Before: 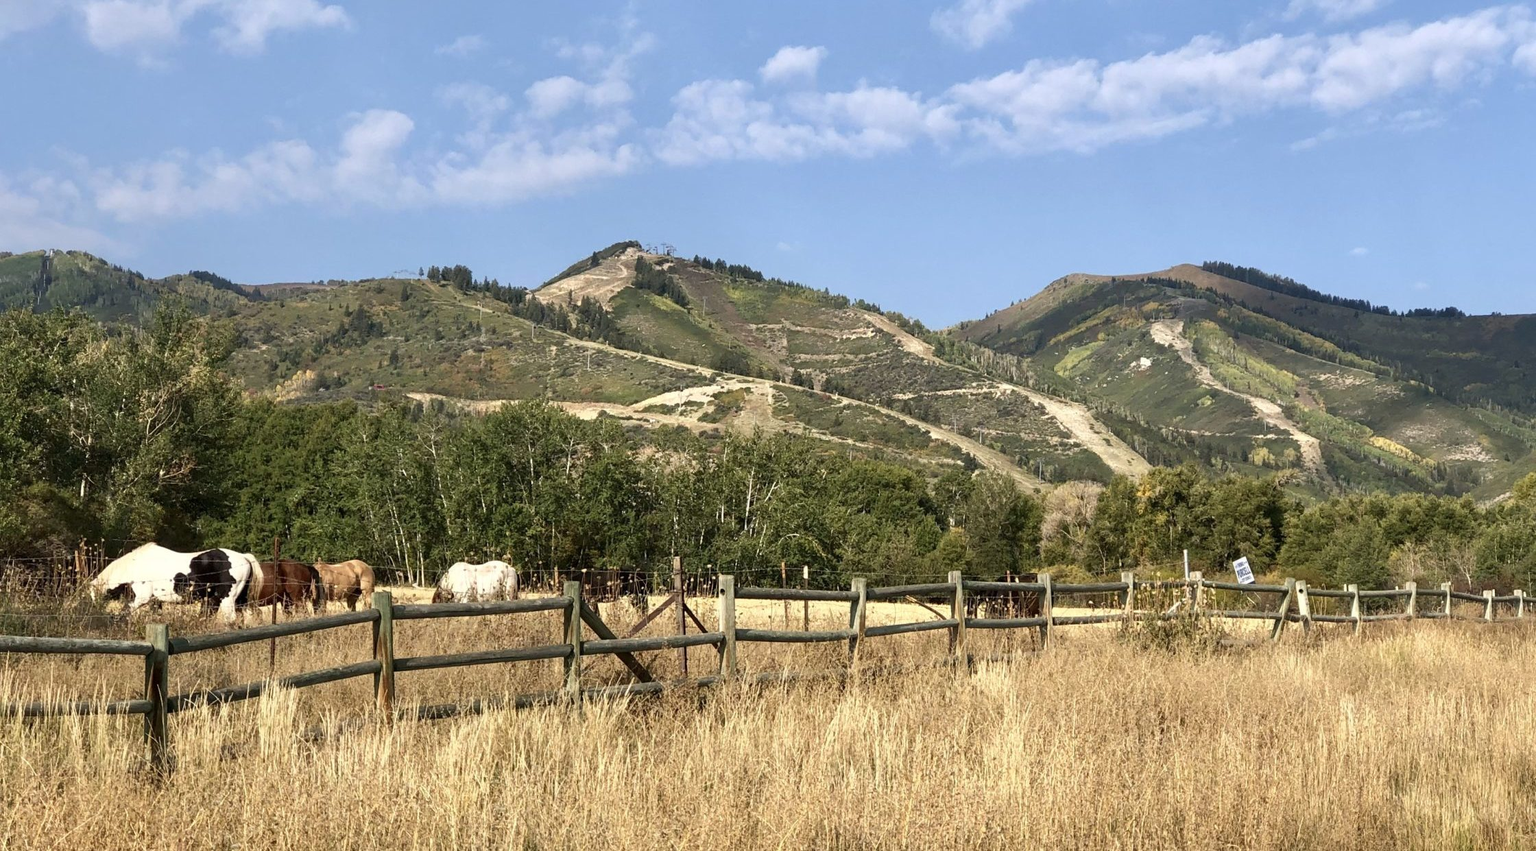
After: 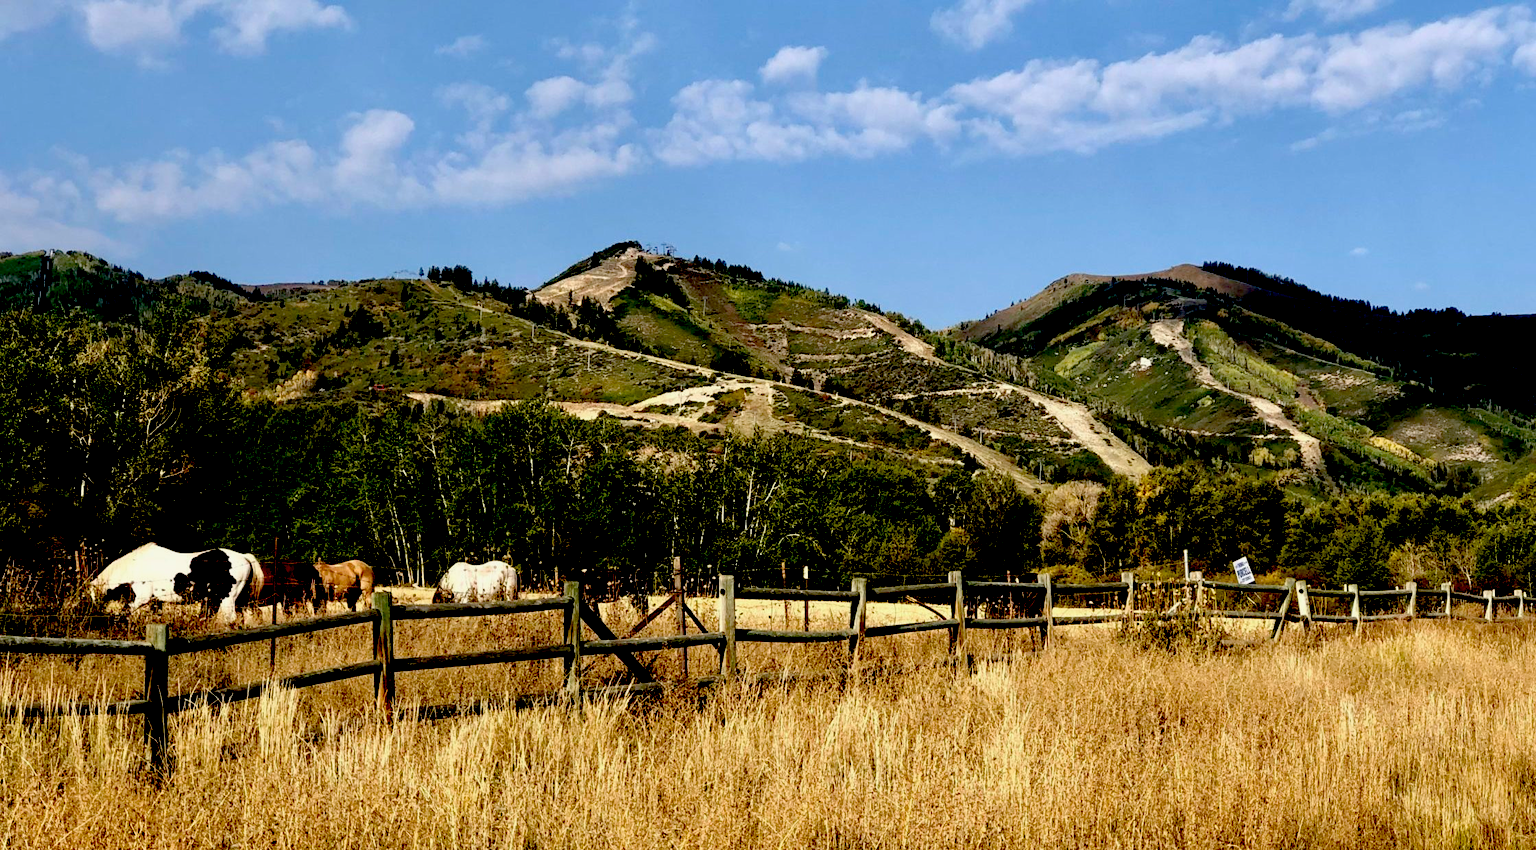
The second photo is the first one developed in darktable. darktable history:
exposure: black level correction 0.099, exposure -0.092 EV, compensate highlight preservation false
